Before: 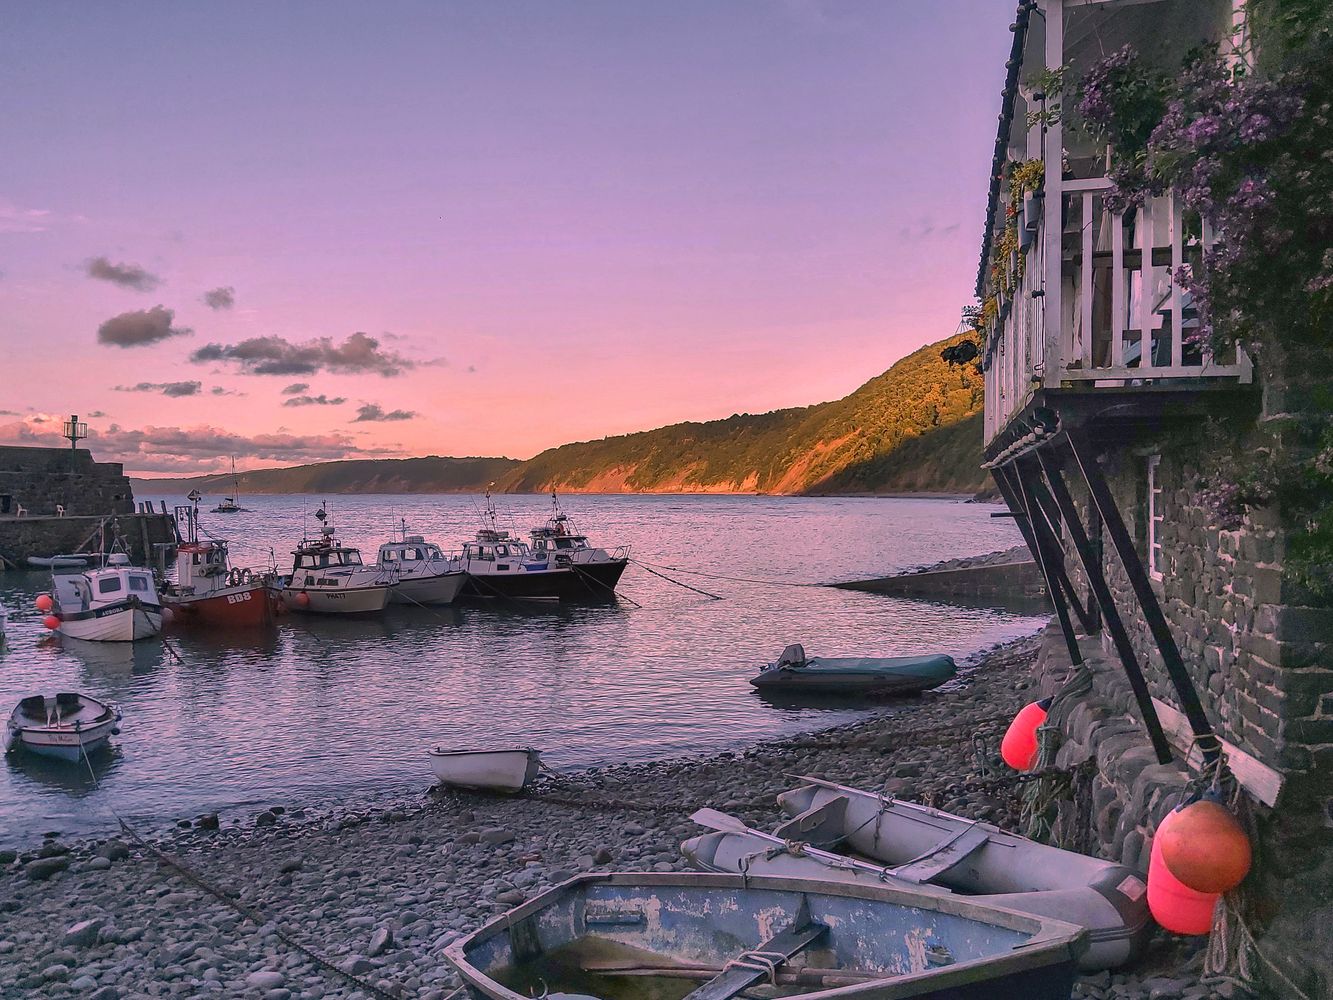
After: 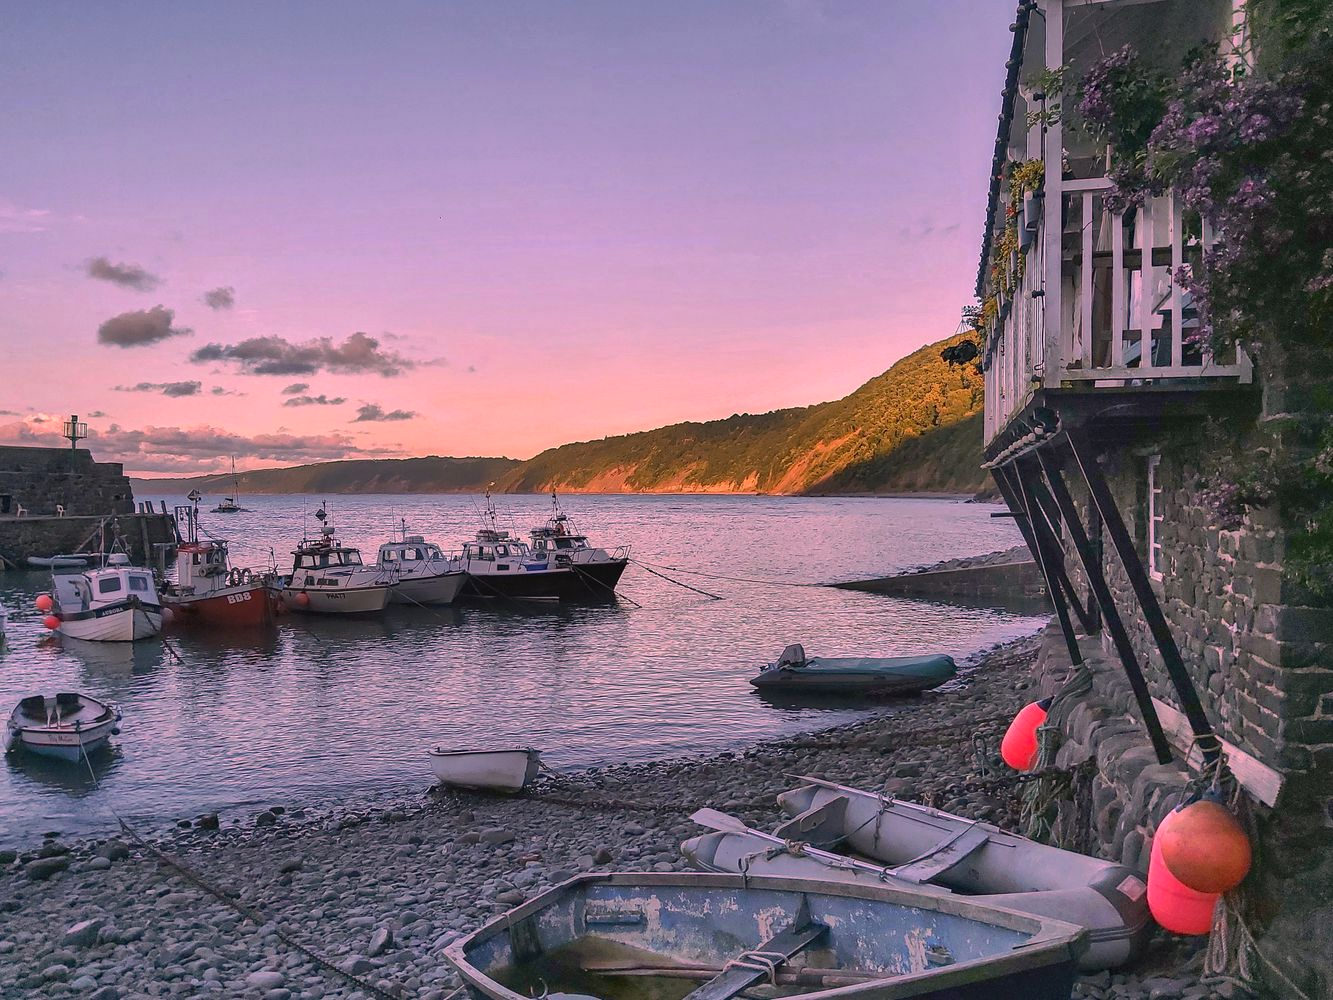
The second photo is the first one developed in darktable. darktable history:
exposure: exposure 0.078 EV, compensate highlight preservation false
